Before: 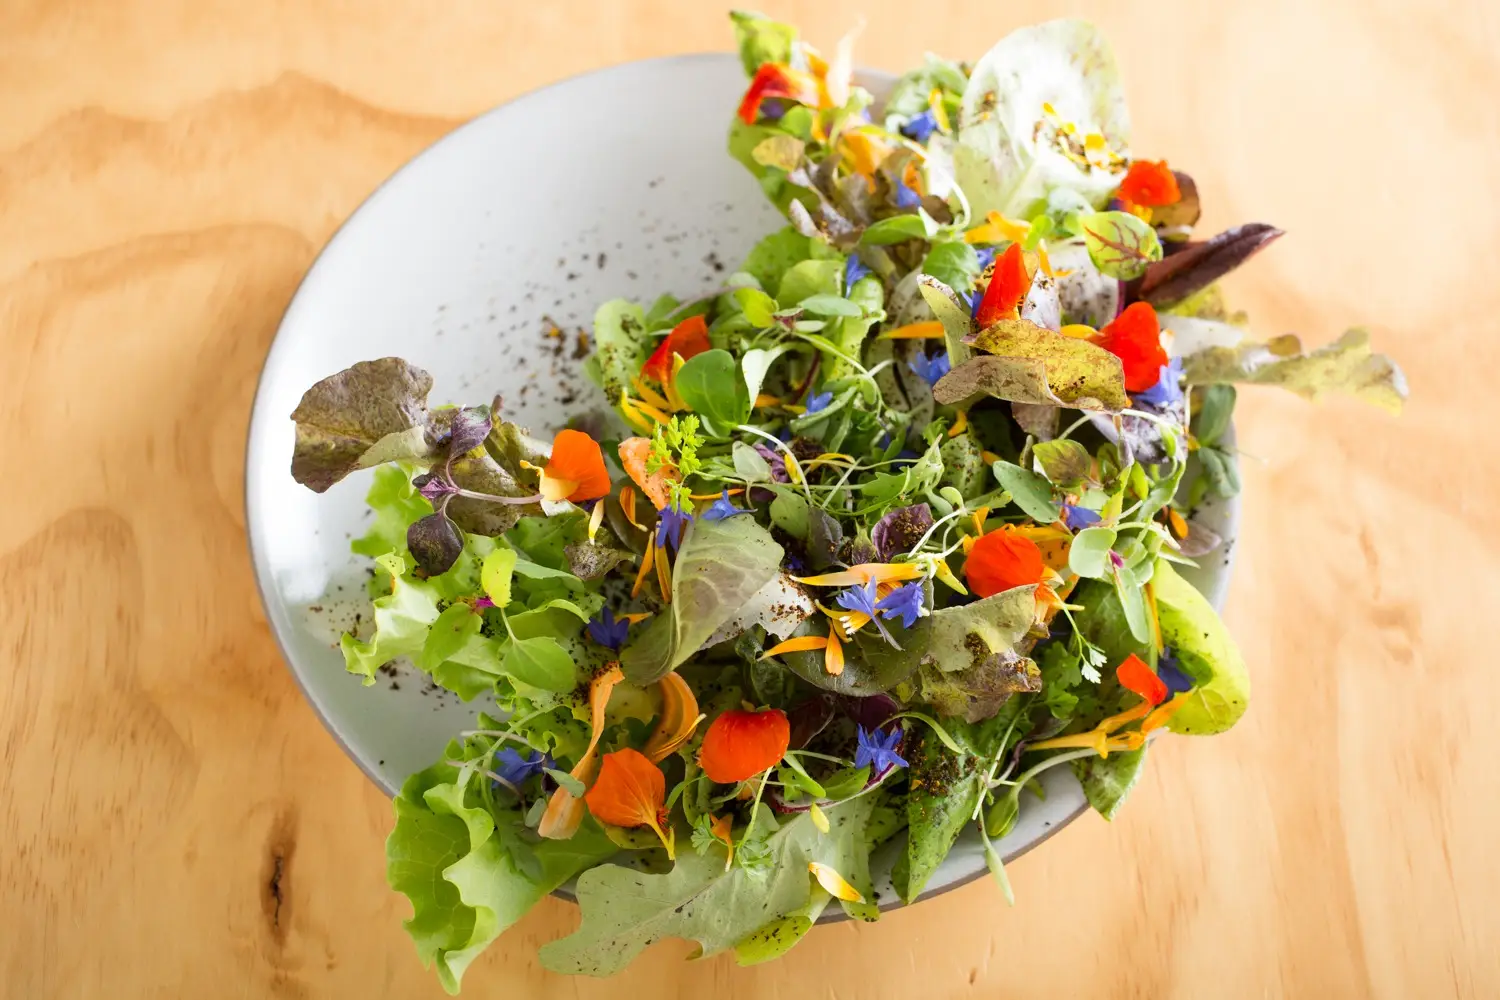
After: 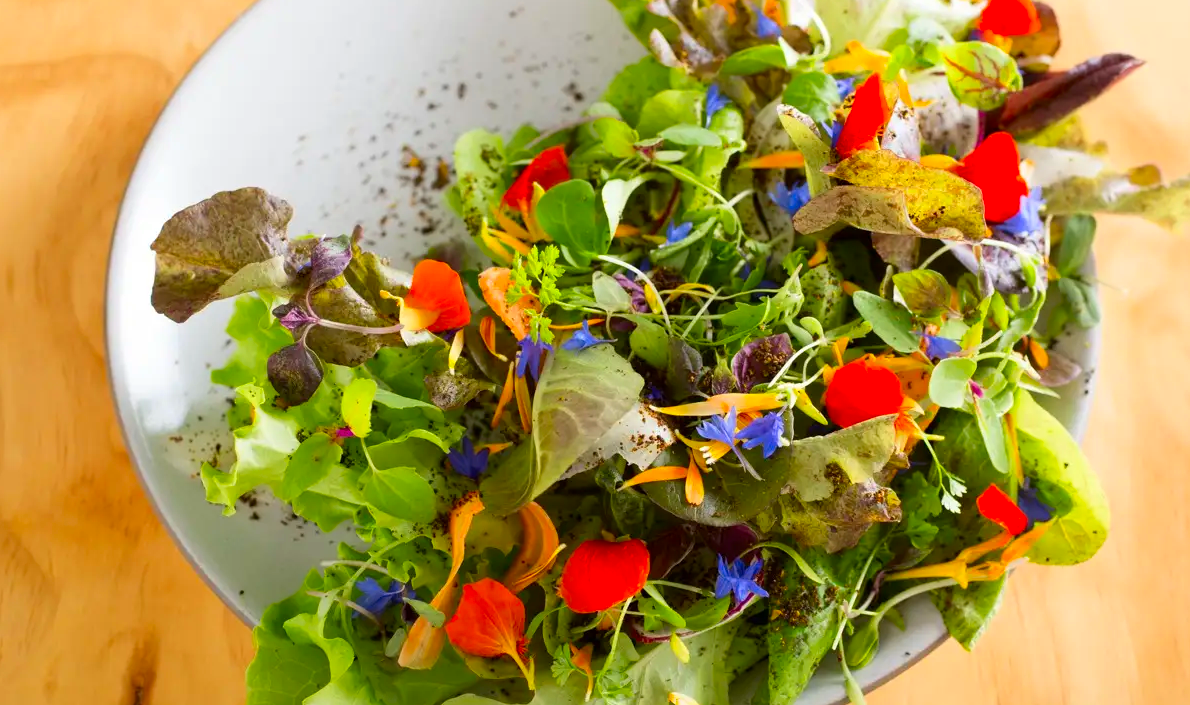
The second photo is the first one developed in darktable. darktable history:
crop: left 9.365%, top 17.082%, right 11.277%, bottom 12.368%
contrast brightness saturation: brightness -0.019, saturation 0.352
